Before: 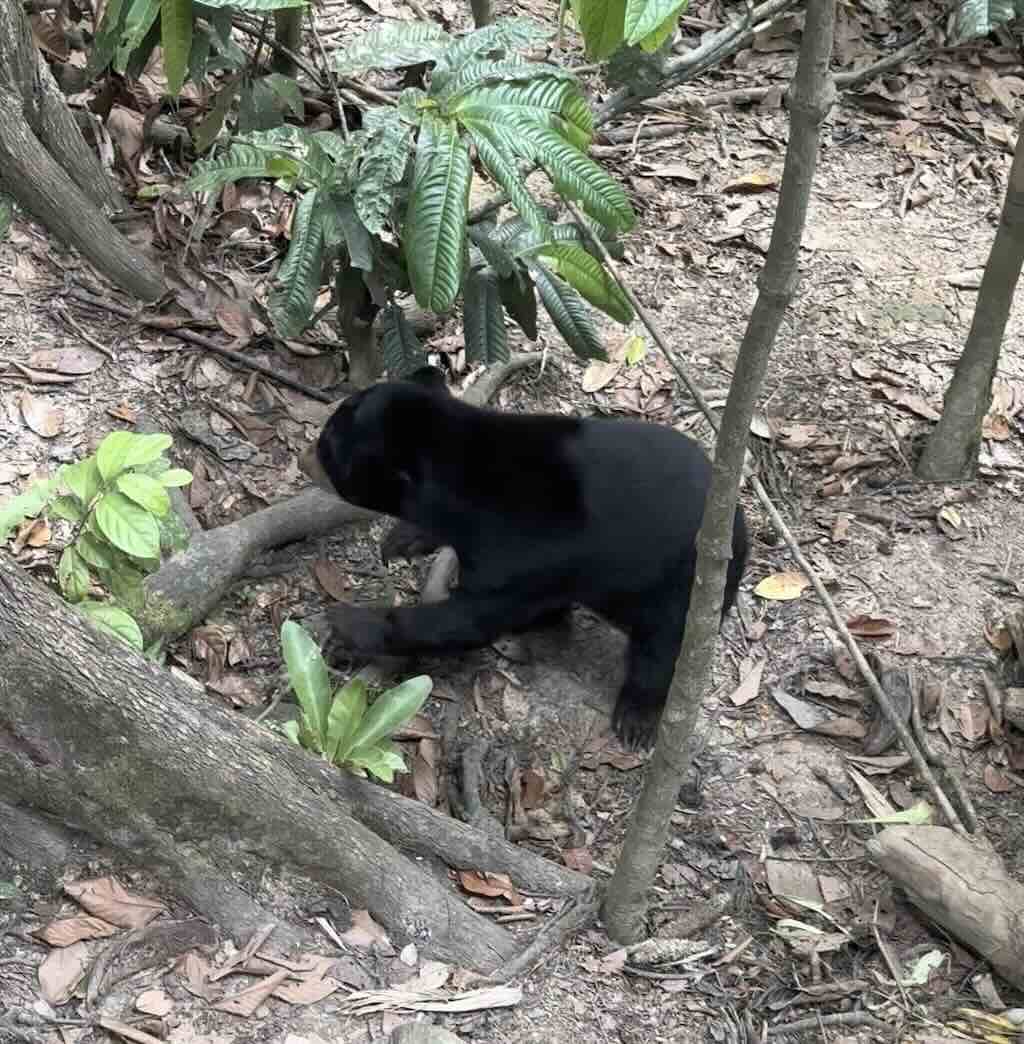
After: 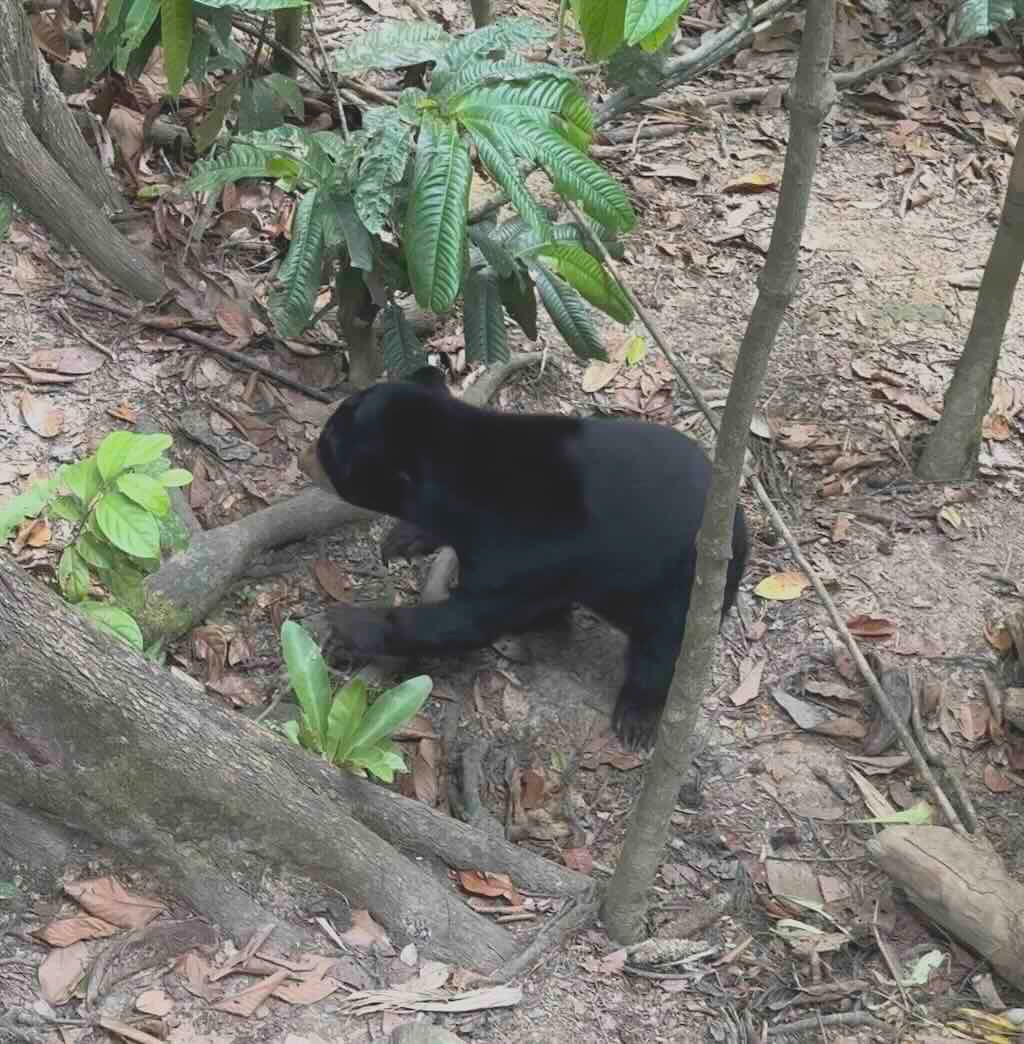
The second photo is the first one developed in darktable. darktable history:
local contrast: detail 70%
